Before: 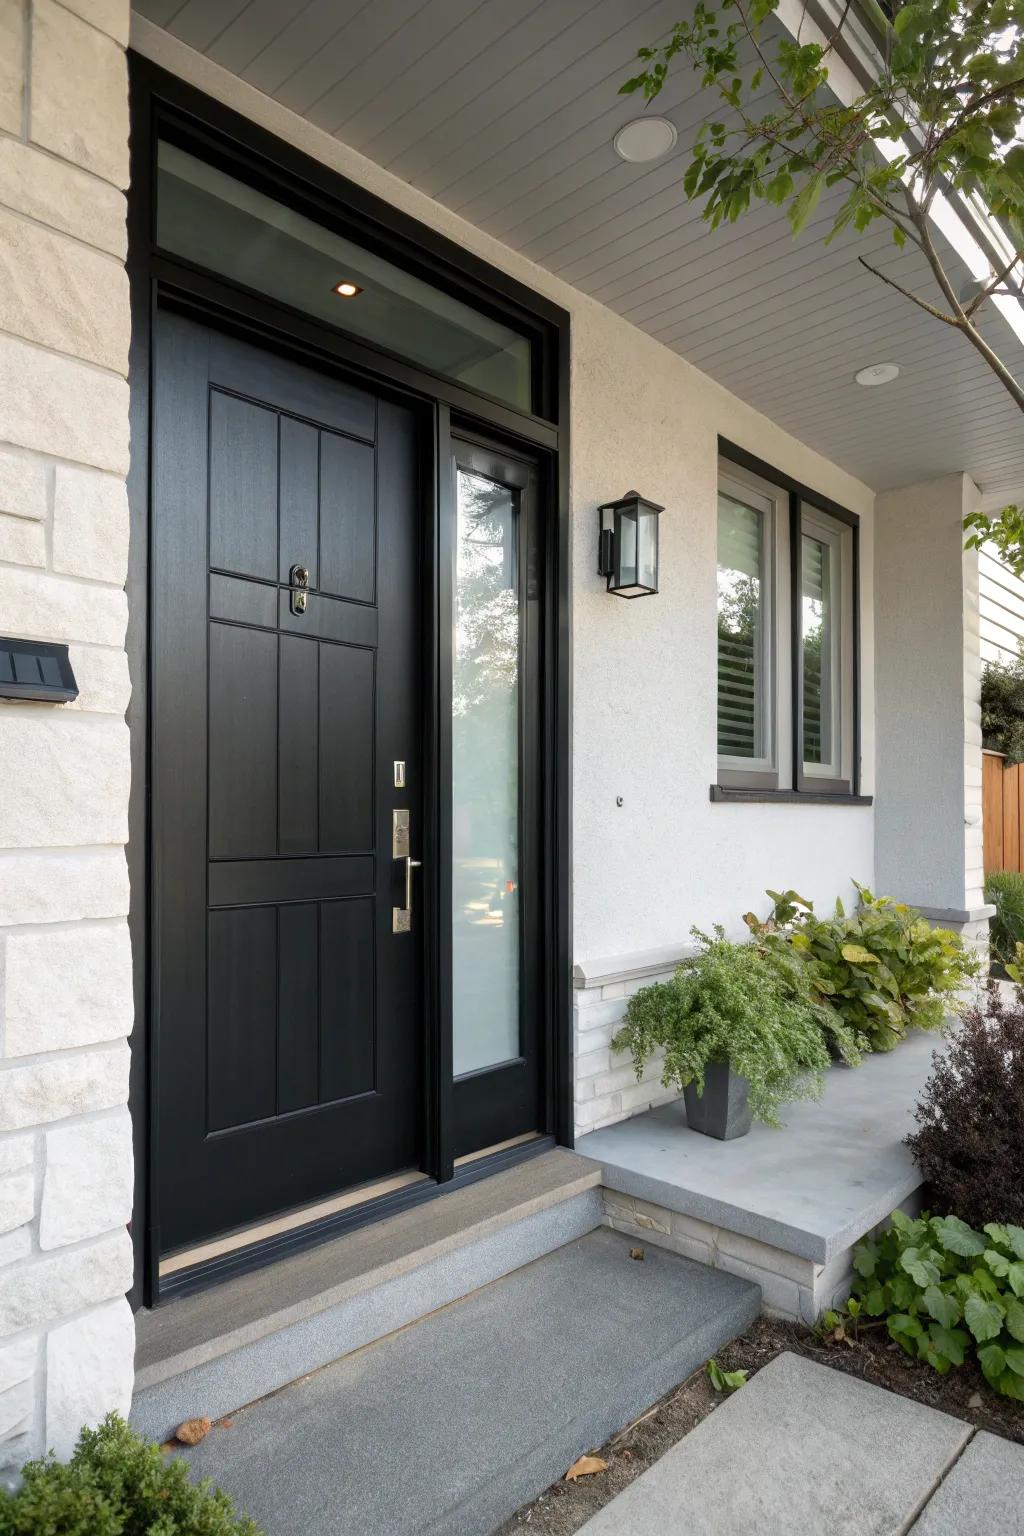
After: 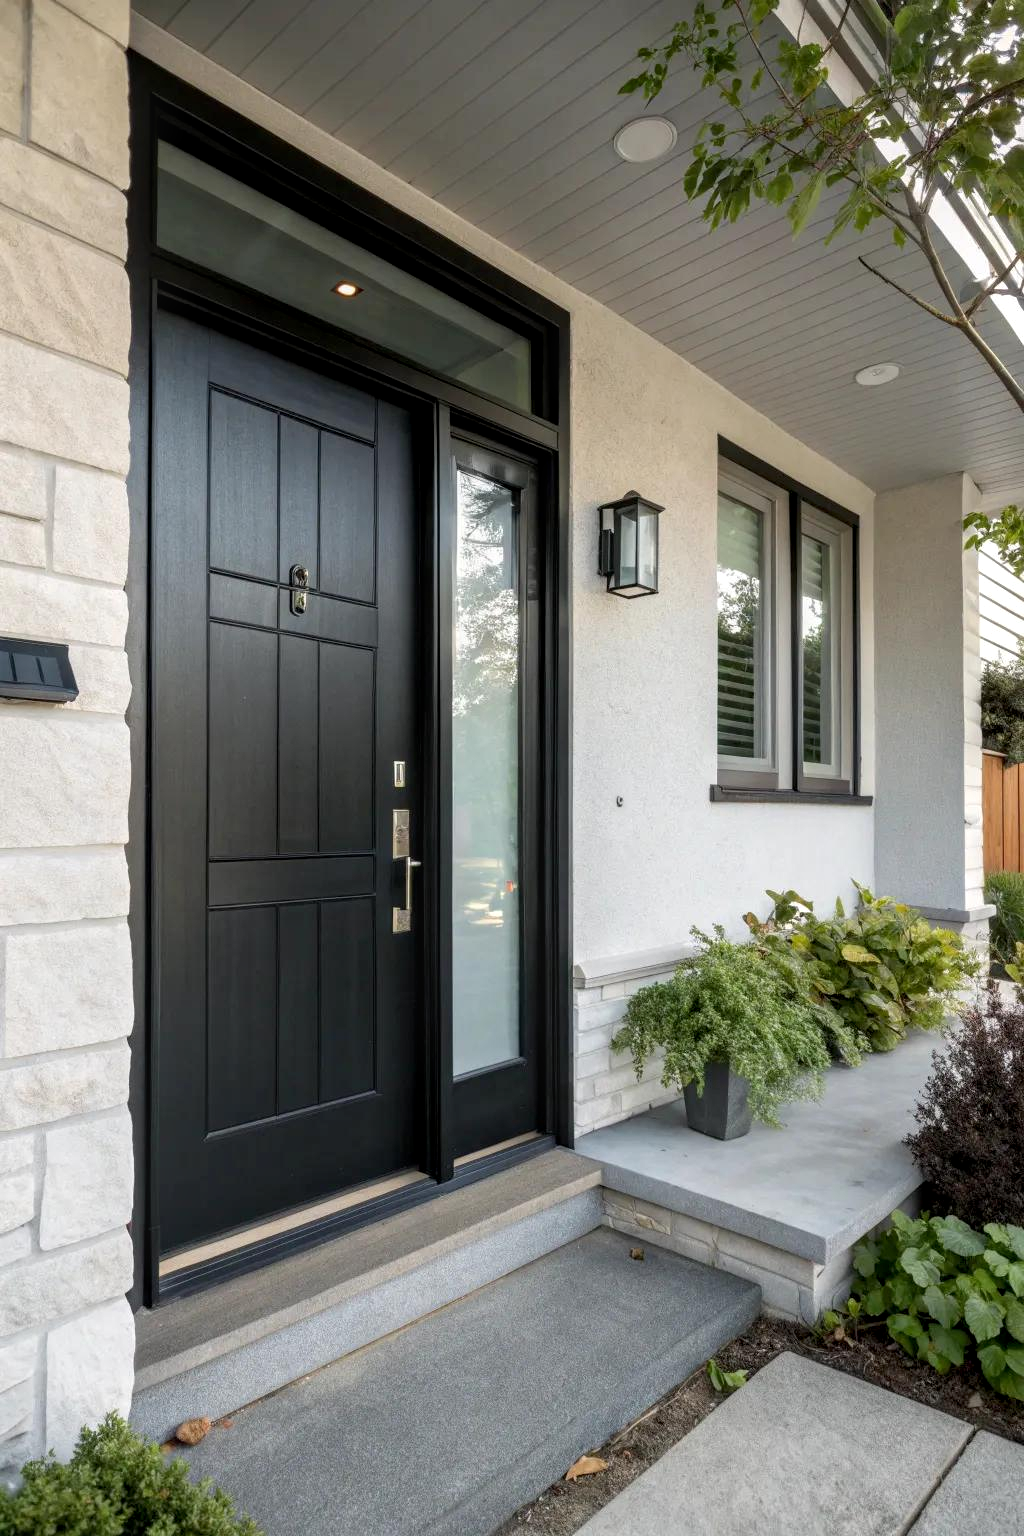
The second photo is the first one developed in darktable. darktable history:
exposure: black level correction 0.001, compensate highlight preservation false
color calibration: illuminant same as pipeline (D50), adaptation none (bypass), x 0.332, y 0.335, temperature 5008.19 K
local contrast: on, module defaults
